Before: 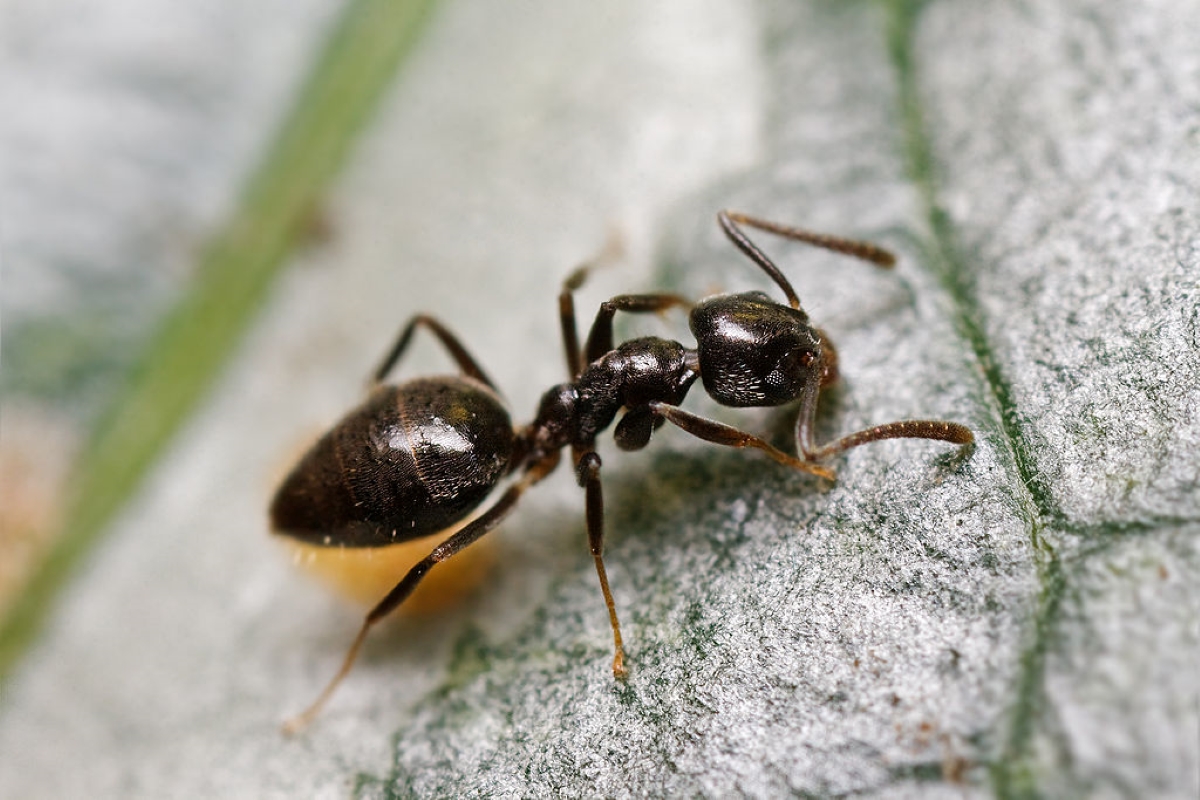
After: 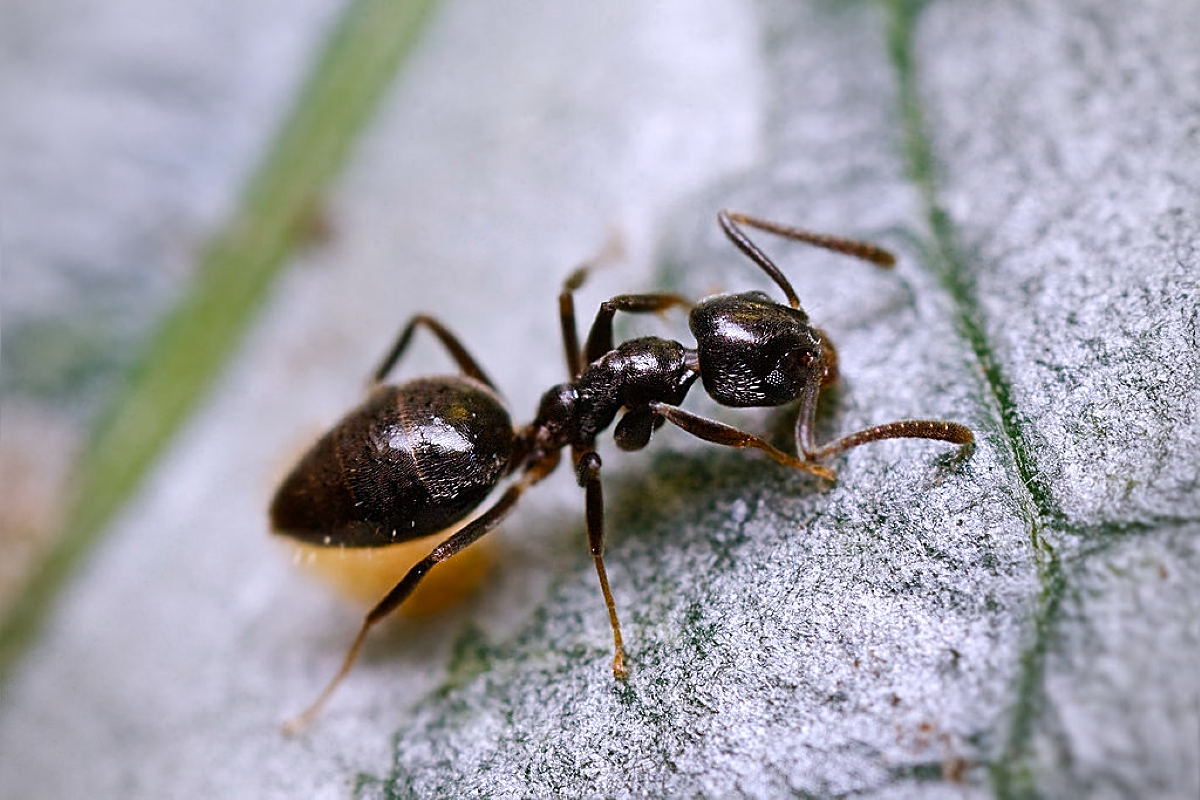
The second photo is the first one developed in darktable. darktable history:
sharpen: on, module defaults
color calibration: illuminant custom, x 0.363, y 0.384, temperature 4522.46 K
vignetting: unbound false
color balance rgb: shadows lift › luminance -19.867%, perceptual saturation grading › global saturation 20%, perceptual saturation grading › highlights -24.81%, perceptual saturation grading › shadows 25.75%
